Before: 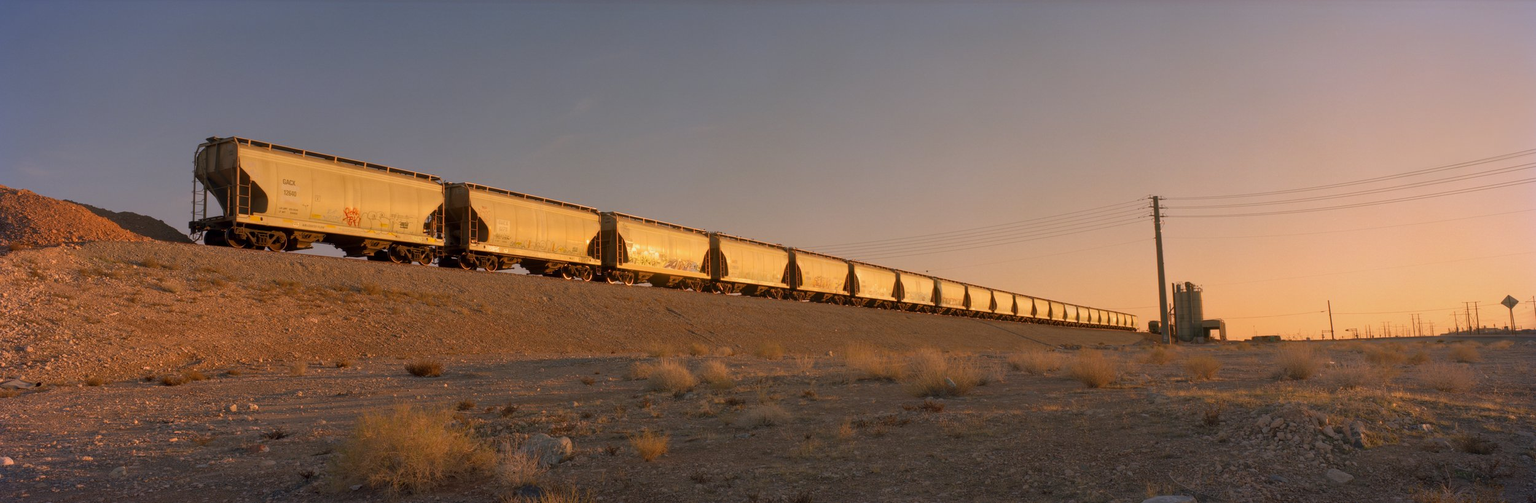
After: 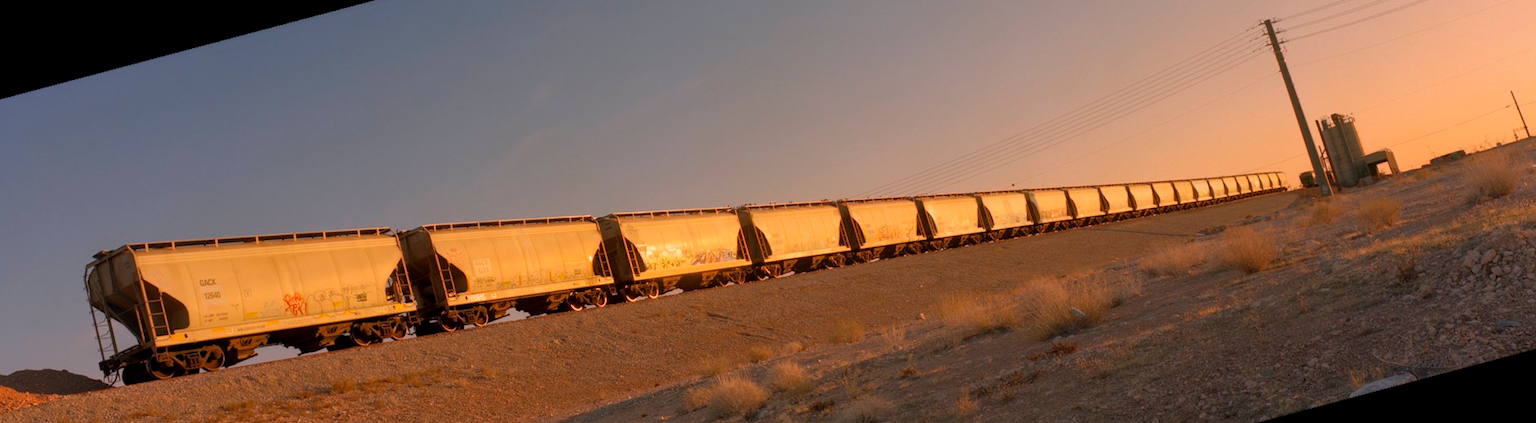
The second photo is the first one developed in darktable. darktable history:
crop and rotate: angle 0.03°, top 11.643%, right 5.651%, bottom 11.189%
rotate and perspective: rotation -14.8°, crop left 0.1, crop right 0.903, crop top 0.25, crop bottom 0.748
